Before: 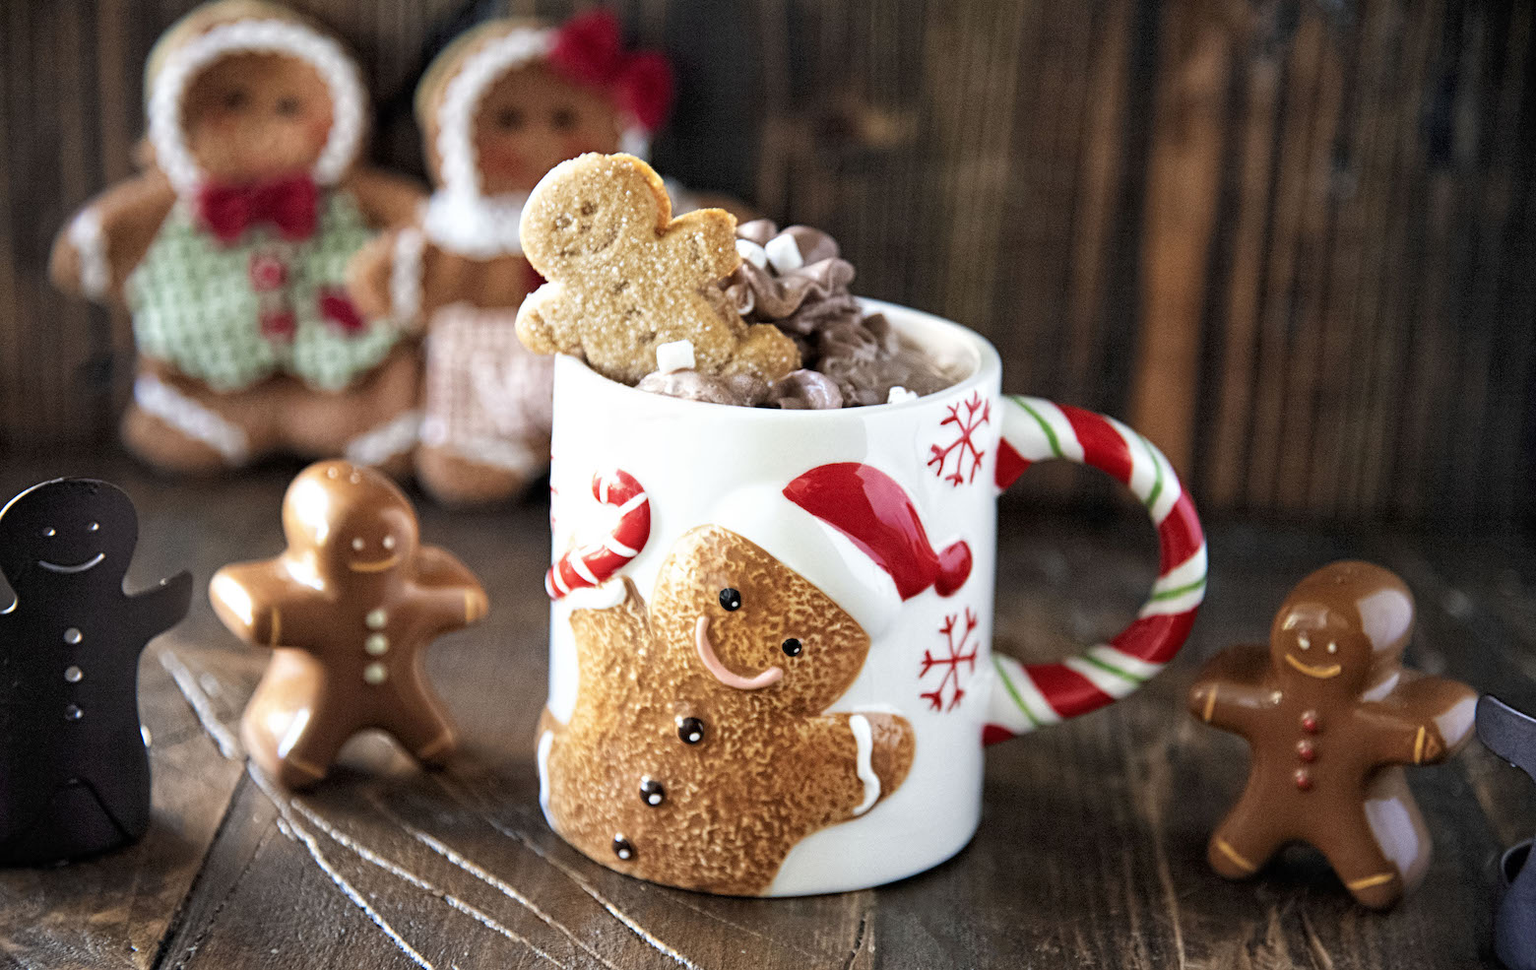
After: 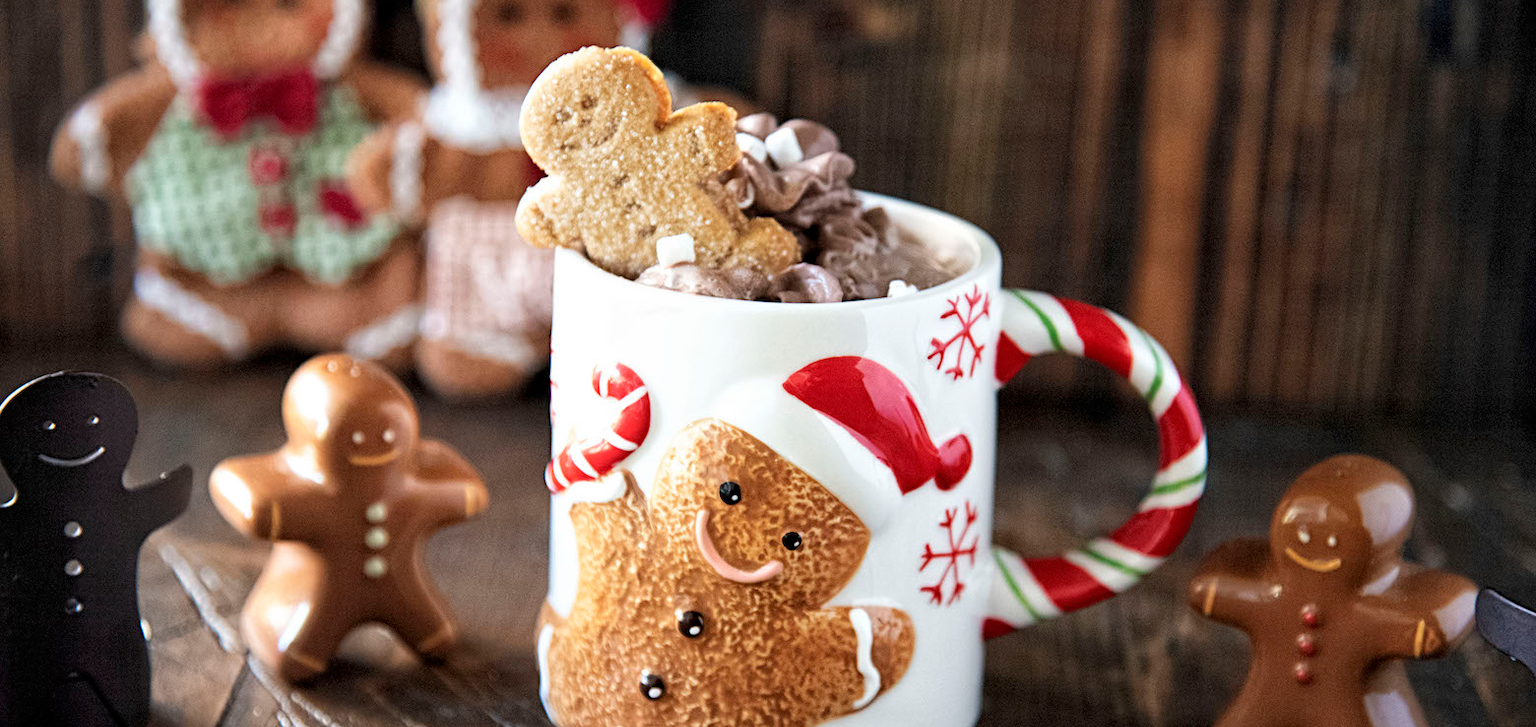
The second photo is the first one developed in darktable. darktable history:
crop: top 11.024%, bottom 13.944%
